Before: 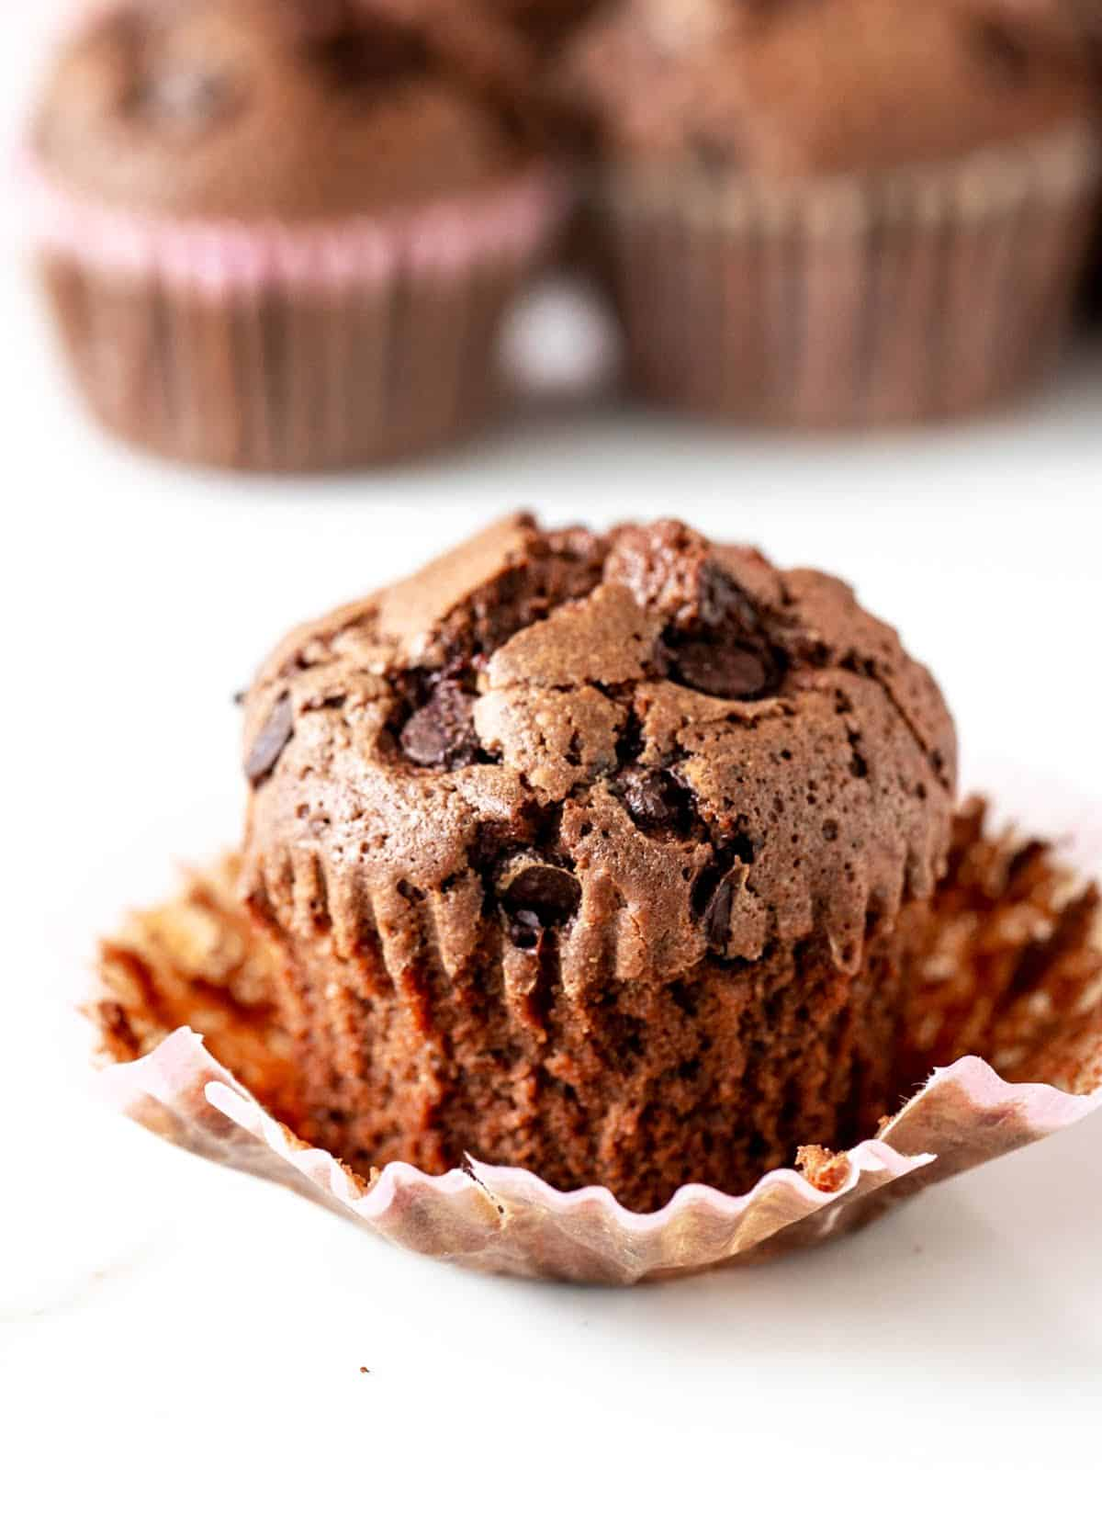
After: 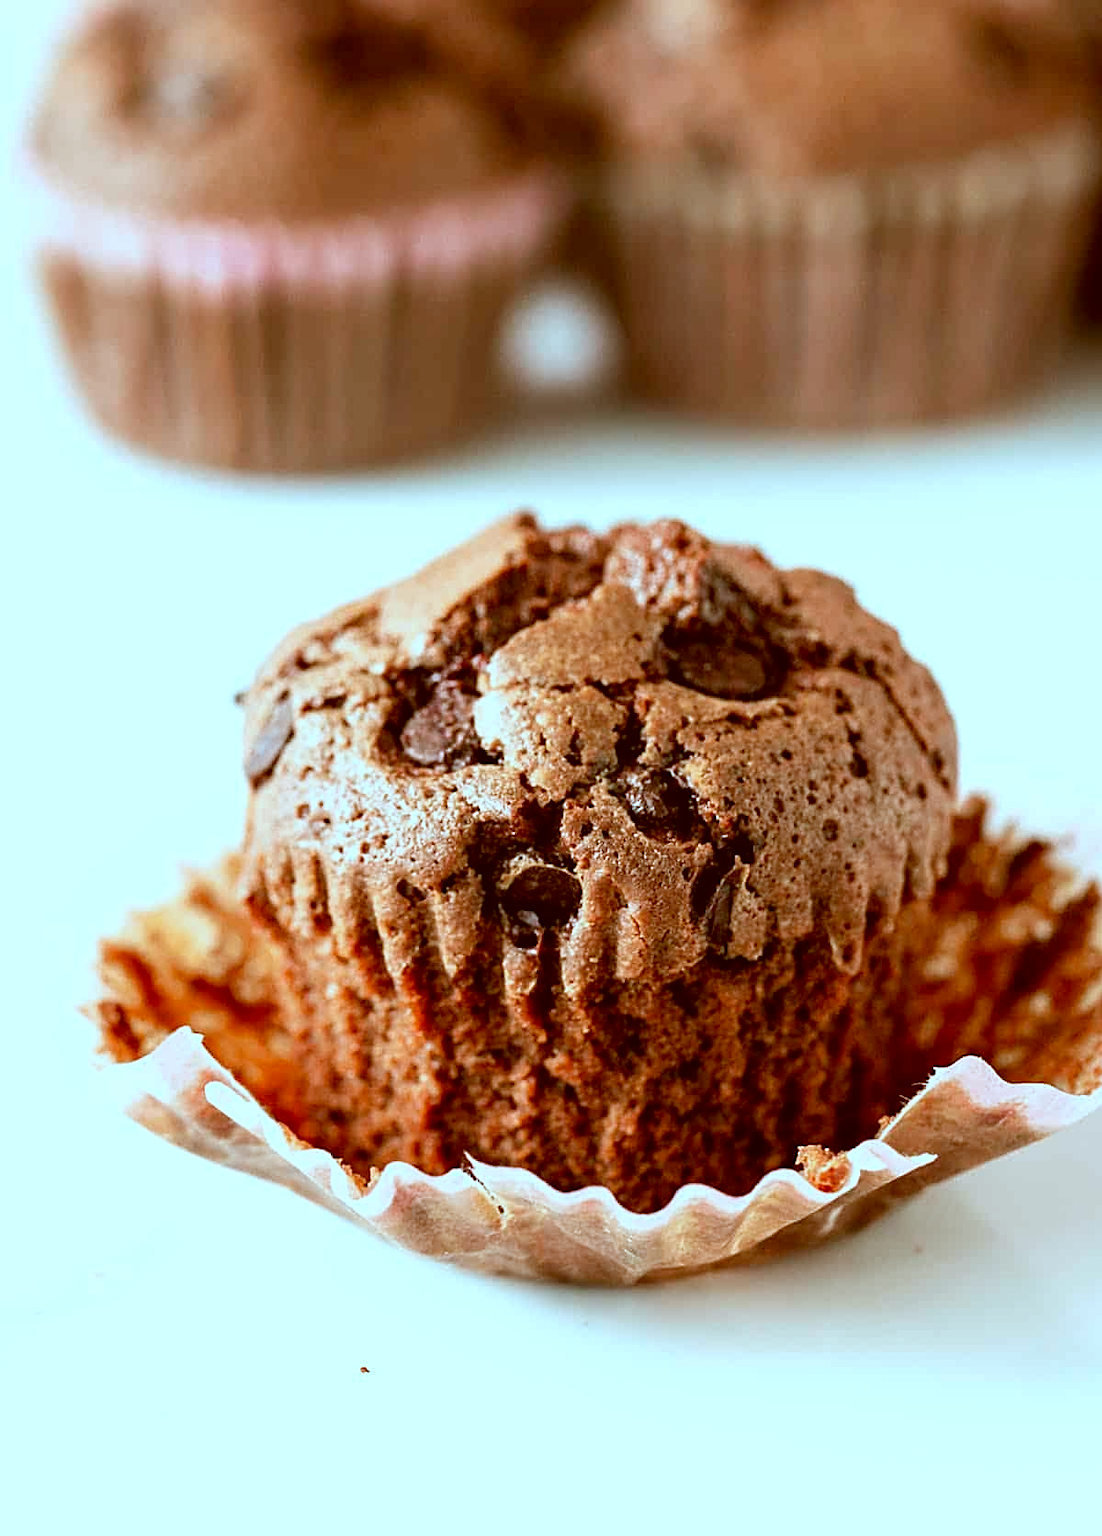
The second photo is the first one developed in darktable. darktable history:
color correction: highlights a* -14.62, highlights b* -16.22, shadows a* 10.12, shadows b* 29.4
sharpen: on, module defaults
